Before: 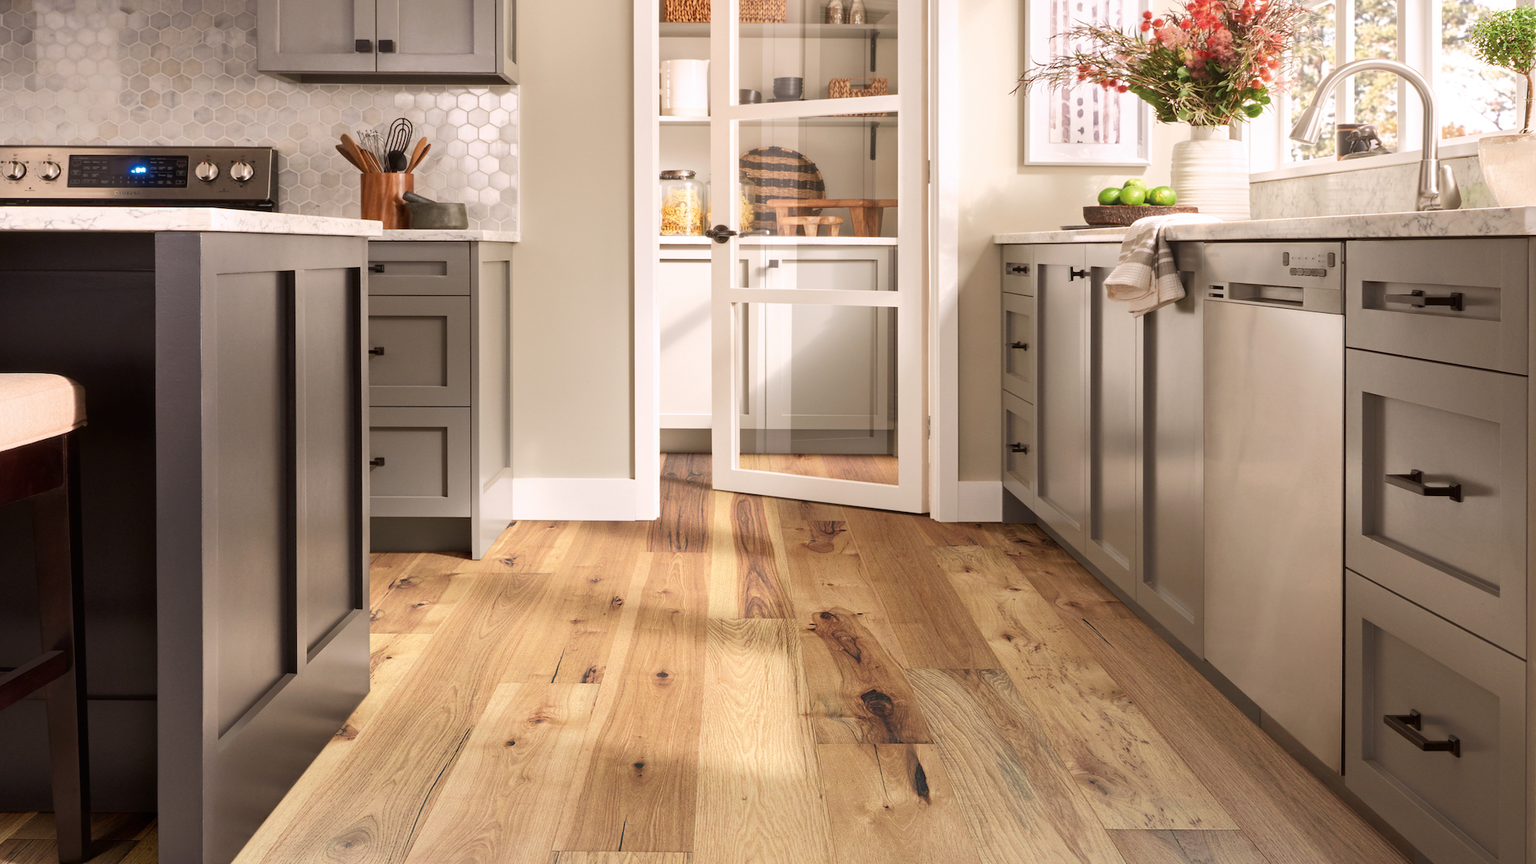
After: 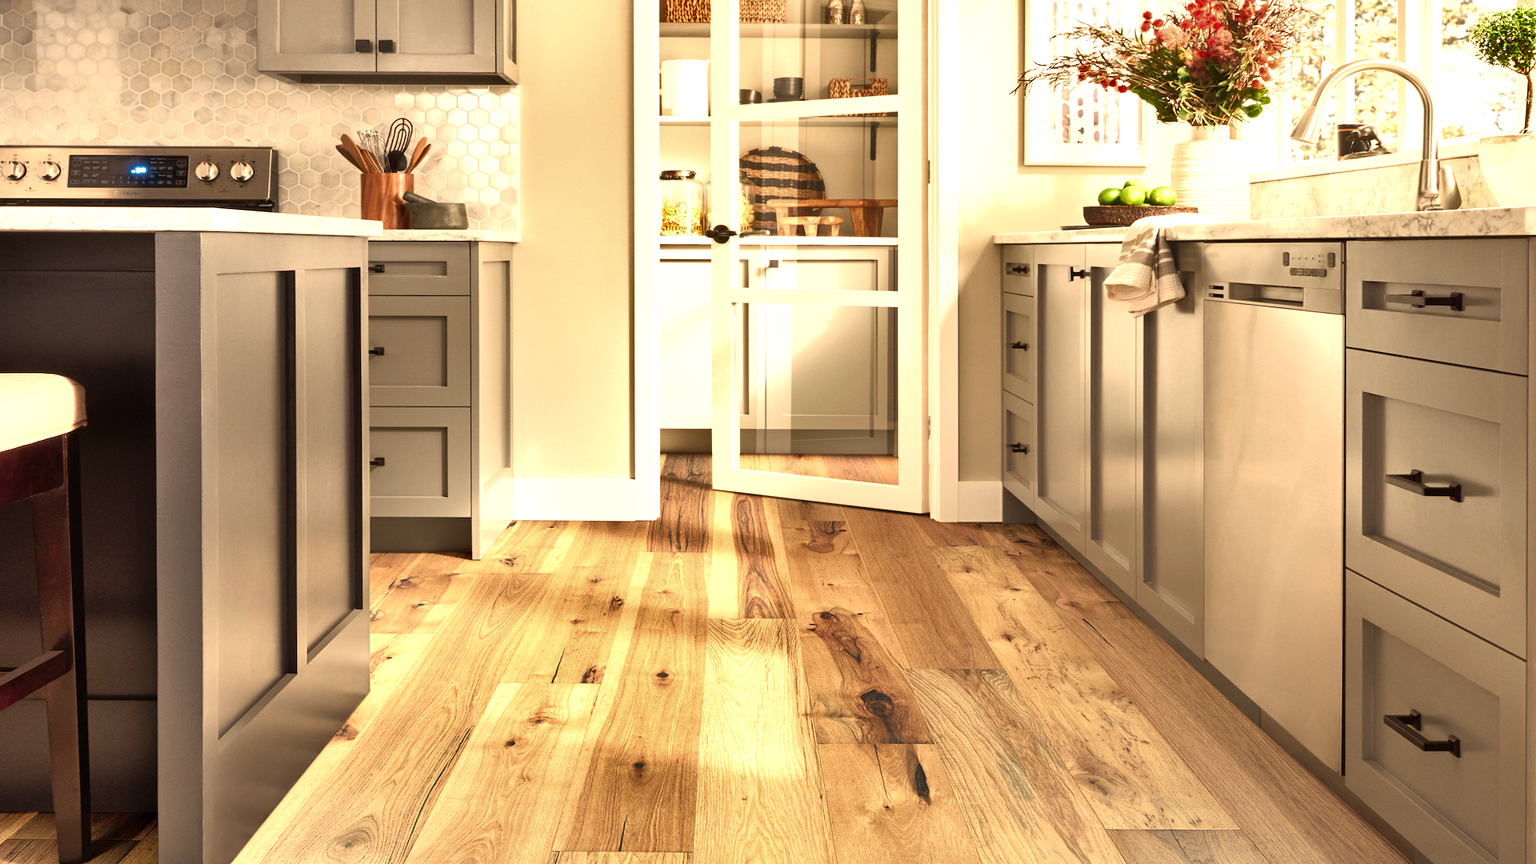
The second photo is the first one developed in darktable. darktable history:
shadows and highlights: white point adjustment 10, highlights -64.21, highlights color adjustment 49.47%, soften with gaussian
exposure: exposure 0.137 EV
highlight reconstruction: method clip highlights, clipping threshold 0
white balance: red 1.073, green 1.011, blue 0.842
